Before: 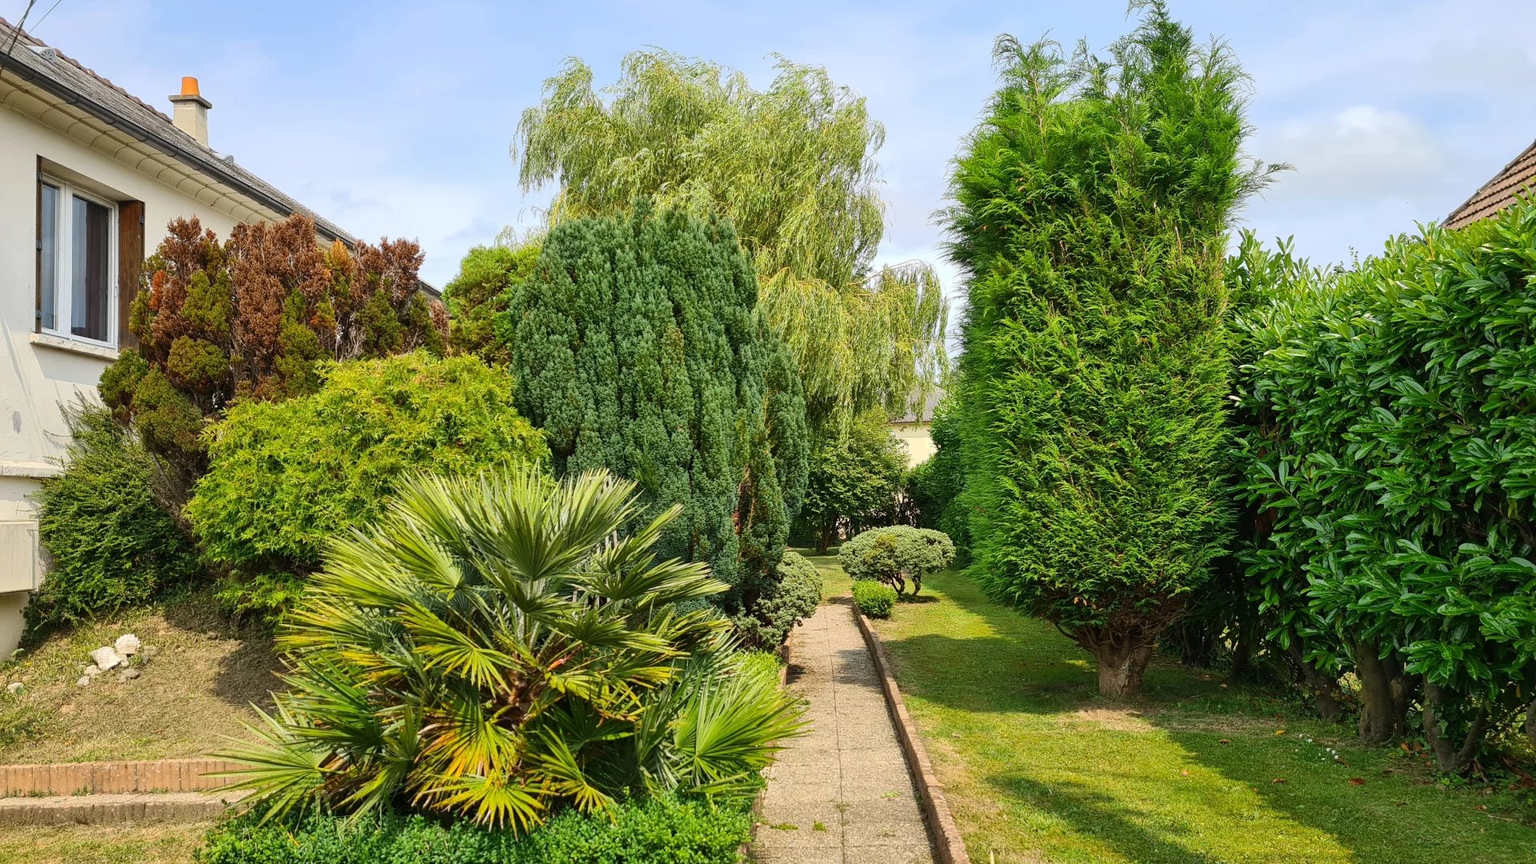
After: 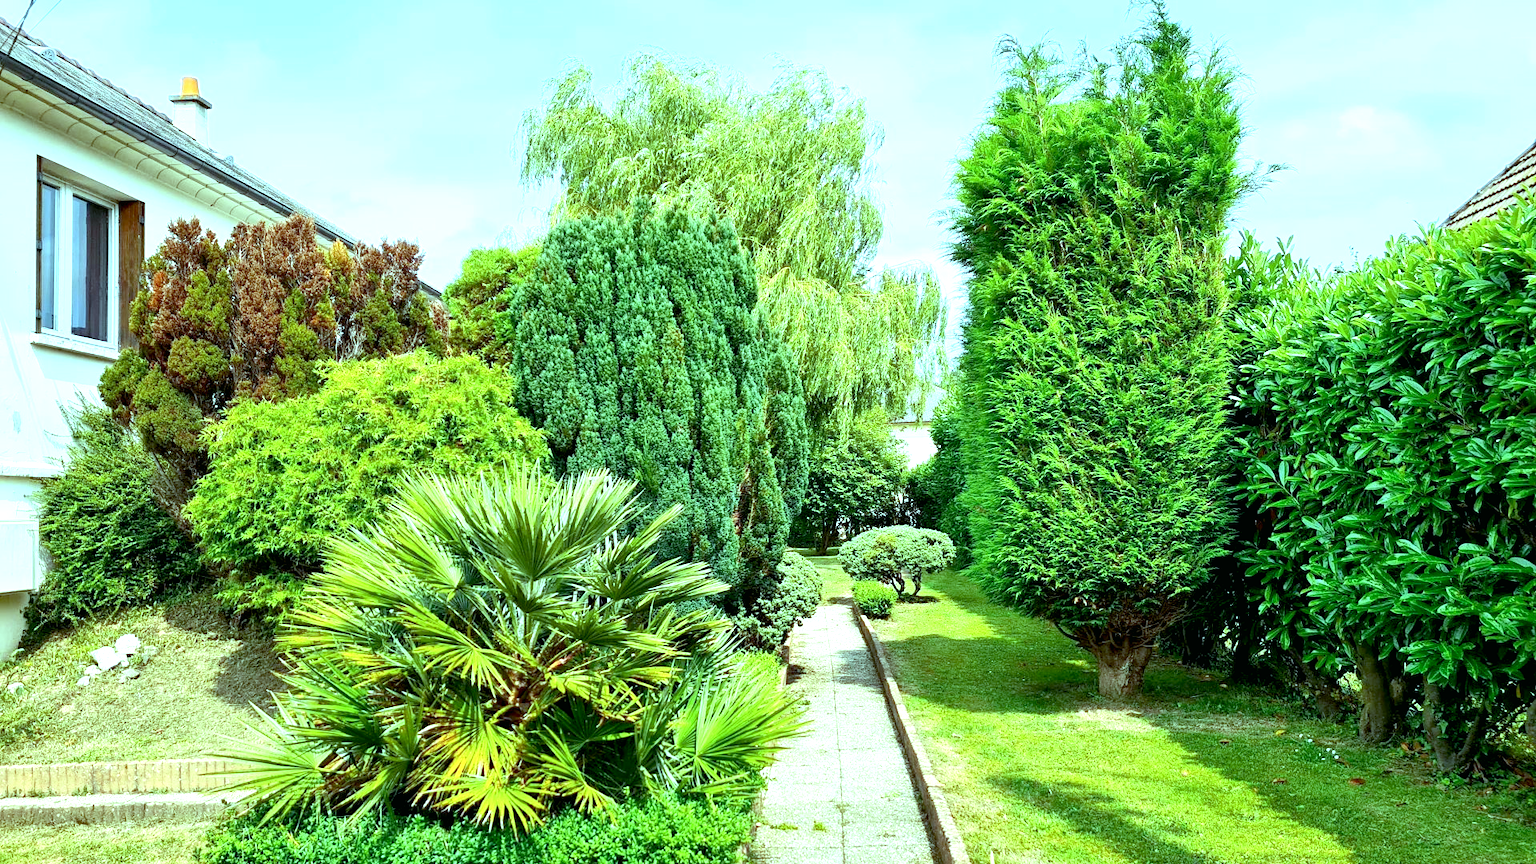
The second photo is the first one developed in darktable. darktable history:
exposure: black level correction 0.008, exposure 0.979 EV, compensate highlight preservation false
color calibration: illuminant F (fluorescent), F source F9 (Cool White Deluxe 4150 K) – high CRI, x 0.374, y 0.373, temperature 4158.34 K
color balance: mode lift, gamma, gain (sRGB), lift [0.997, 0.979, 1.021, 1.011], gamma [1, 1.084, 0.916, 0.998], gain [1, 0.87, 1.13, 1.101], contrast 4.55%, contrast fulcrum 38.24%, output saturation 104.09%
